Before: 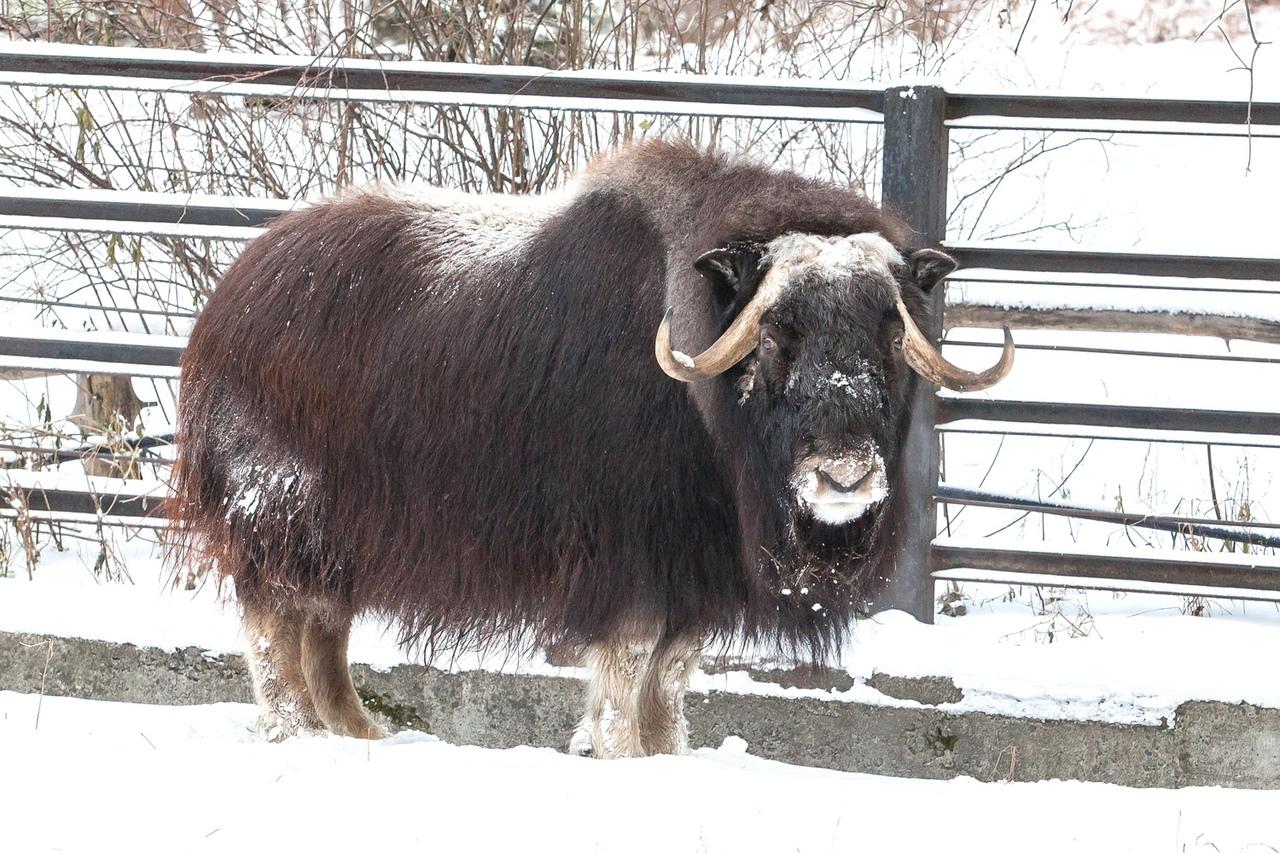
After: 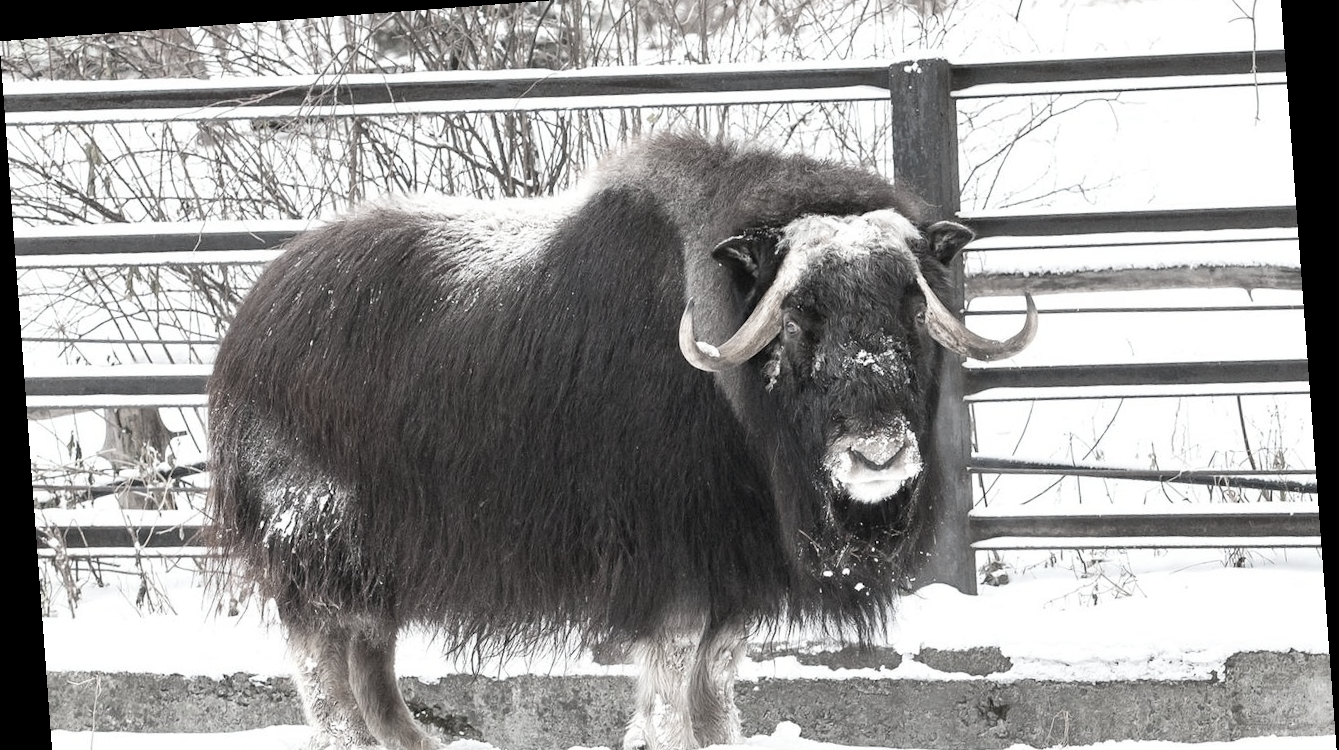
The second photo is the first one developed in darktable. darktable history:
color balance rgb: perceptual saturation grading › global saturation 20%, global vibrance 10%
crop and rotate: top 5.667%, bottom 14.937%
contrast brightness saturation: contrast 0.1, brightness 0.03, saturation 0.09
color correction: saturation 0.2
rotate and perspective: rotation -4.25°, automatic cropping off
